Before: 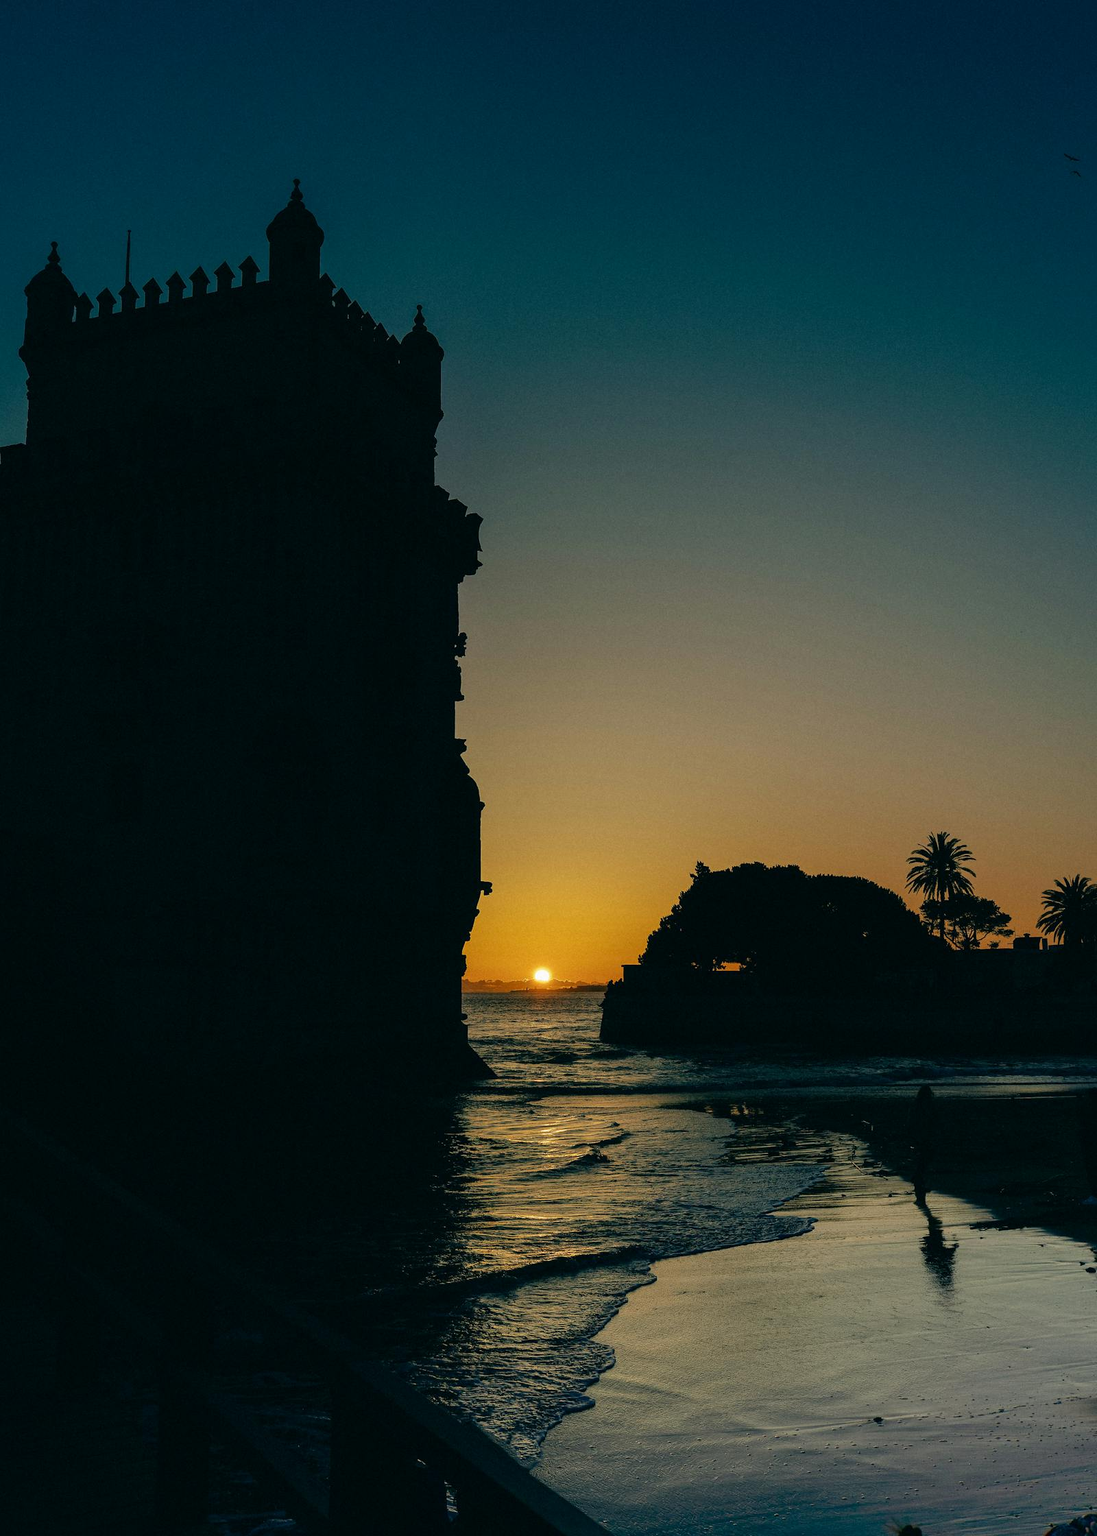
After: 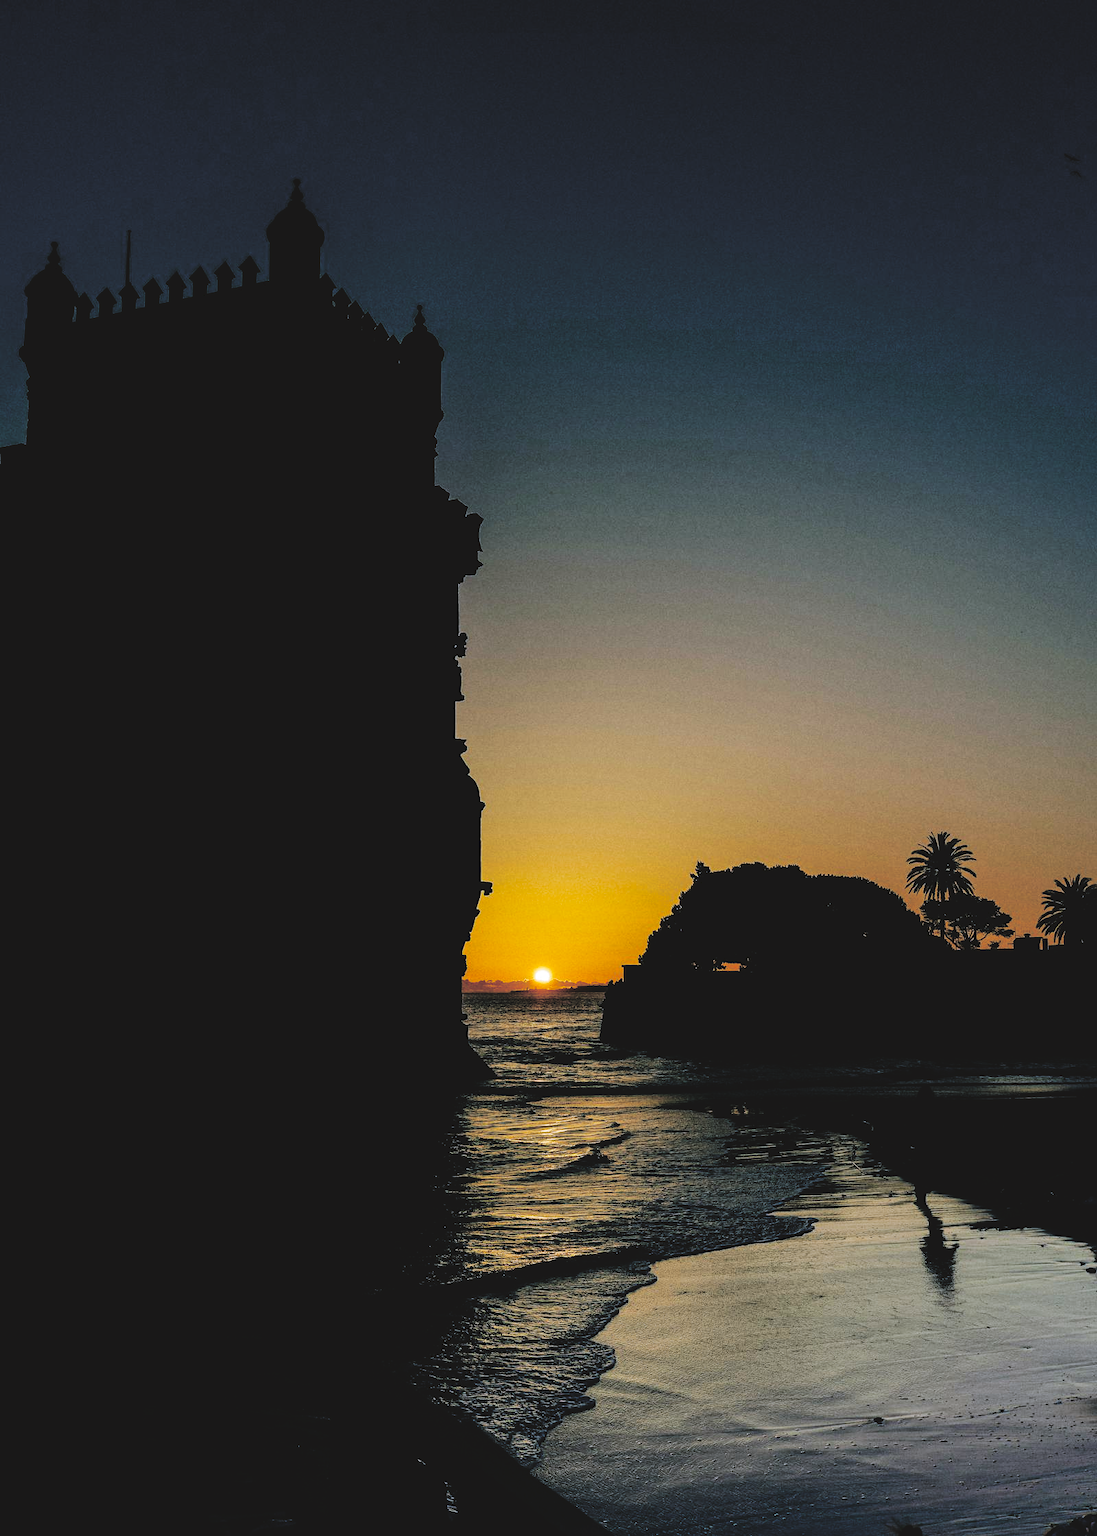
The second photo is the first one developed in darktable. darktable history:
white balance: red 1.004, blue 1.096
split-toning: shadows › hue 36°, shadows › saturation 0.05, highlights › hue 10.8°, highlights › saturation 0.15, compress 40%
tone curve: curves: ch0 [(0, 0) (0.003, 0.084) (0.011, 0.084) (0.025, 0.084) (0.044, 0.084) (0.069, 0.085) (0.1, 0.09) (0.136, 0.1) (0.177, 0.119) (0.224, 0.144) (0.277, 0.205) (0.335, 0.298) (0.399, 0.417) (0.468, 0.525) (0.543, 0.631) (0.623, 0.72) (0.709, 0.8) (0.801, 0.867) (0.898, 0.934) (1, 1)], preserve colors none
